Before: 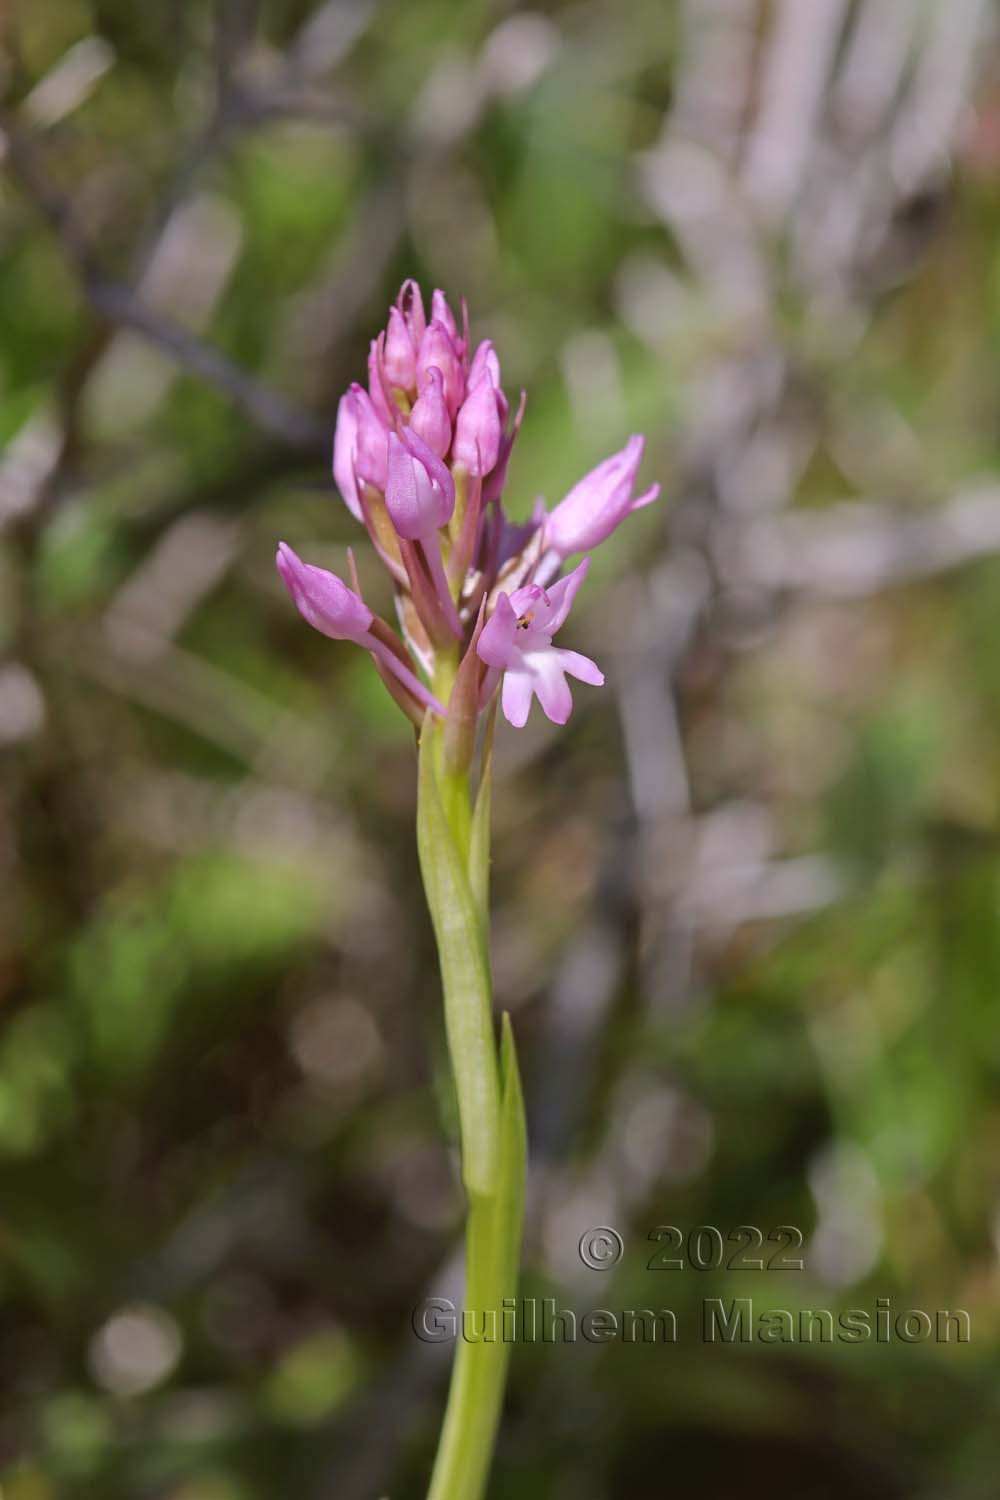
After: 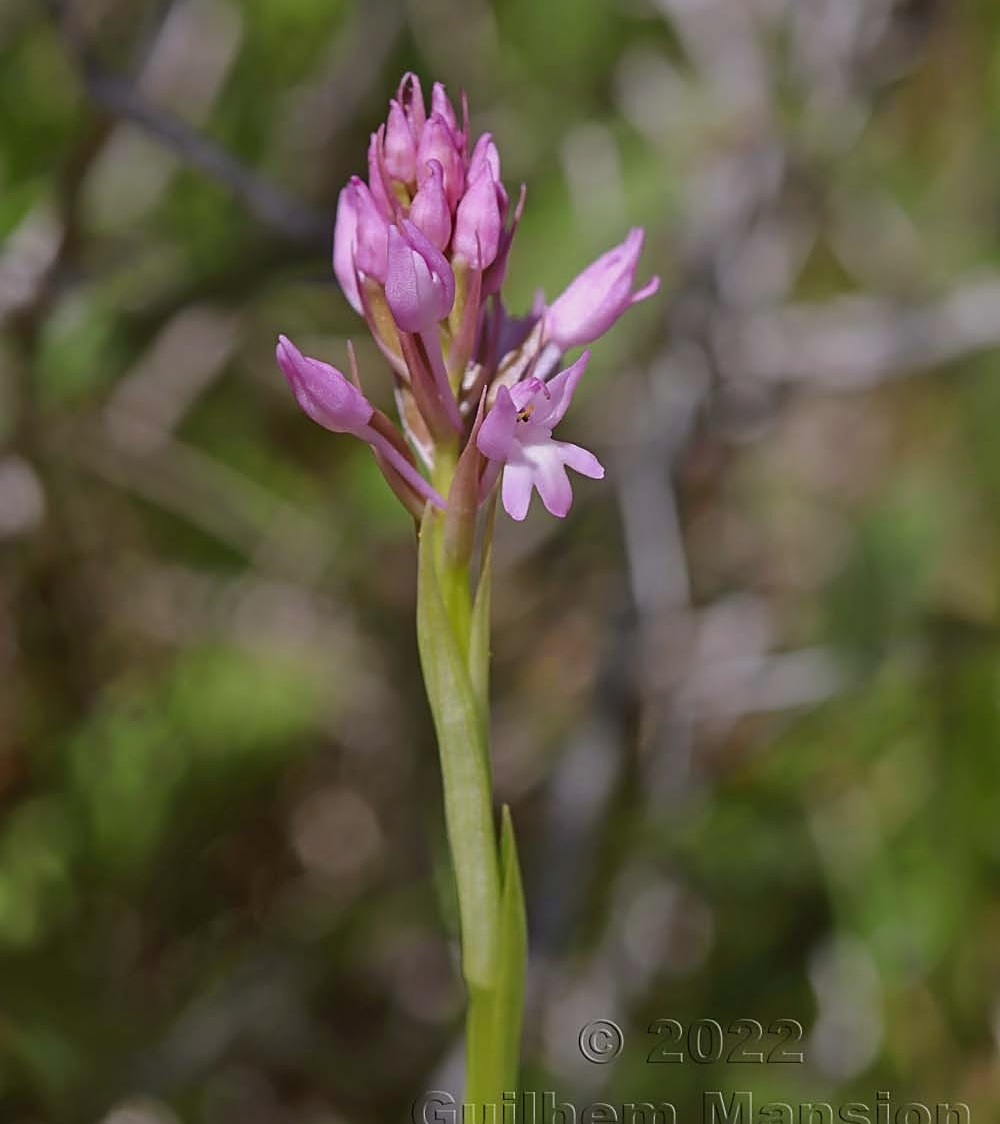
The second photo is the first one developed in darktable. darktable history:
tone equalizer: -8 EV 0.262 EV, -7 EV 0.425 EV, -6 EV 0.38 EV, -5 EV 0.27 EV, -3 EV -0.241 EV, -2 EV -0.406 EV, -1 EV -0.424 EV, +0 EV -0.277 EV
sharpen: on, module defaults
crop: top 13.855%, bottom 11.155%
